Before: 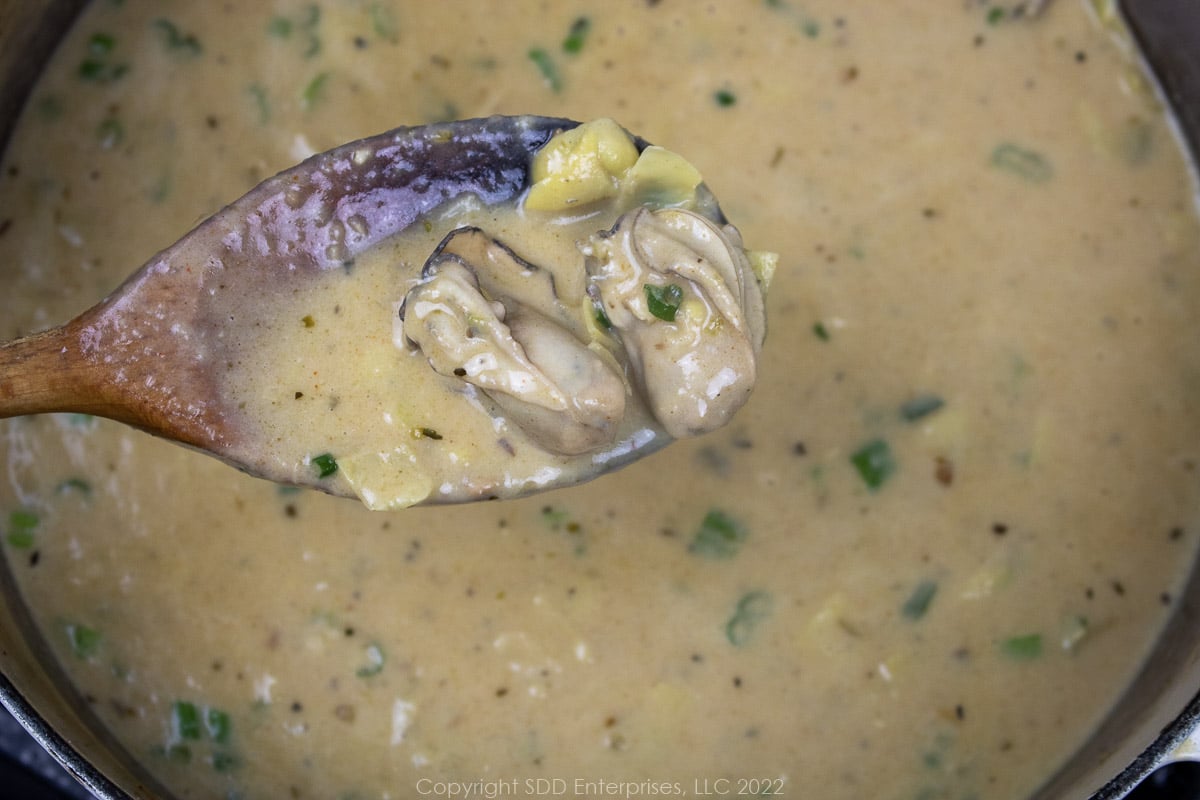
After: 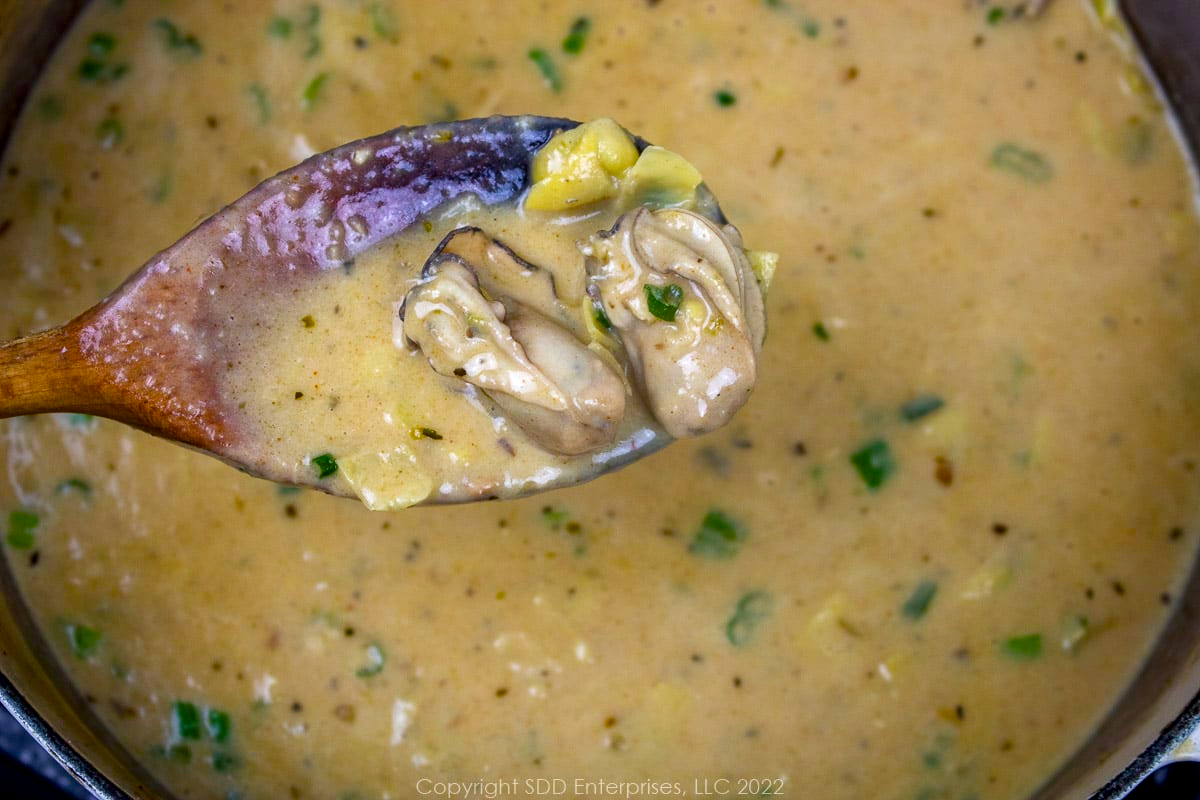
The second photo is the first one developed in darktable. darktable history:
color balance rgb: linear chroma grading › global chroma 14.911%, perceptual saturation grading › global saturation 20%, perceptual saturation grading › highlights -24.971%, perceptual saturation grading › shadows 24.348%, global vibrance 25.338%
local contrast: detail 130%
